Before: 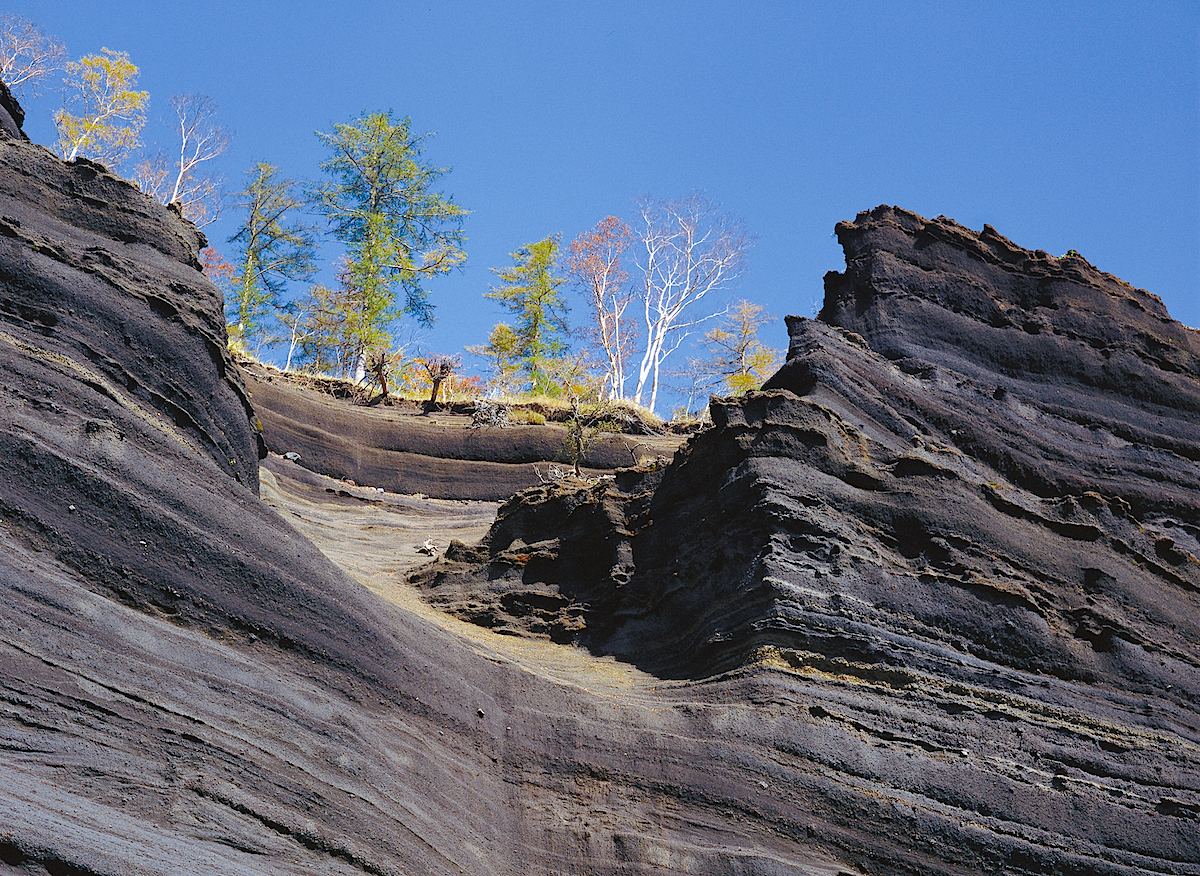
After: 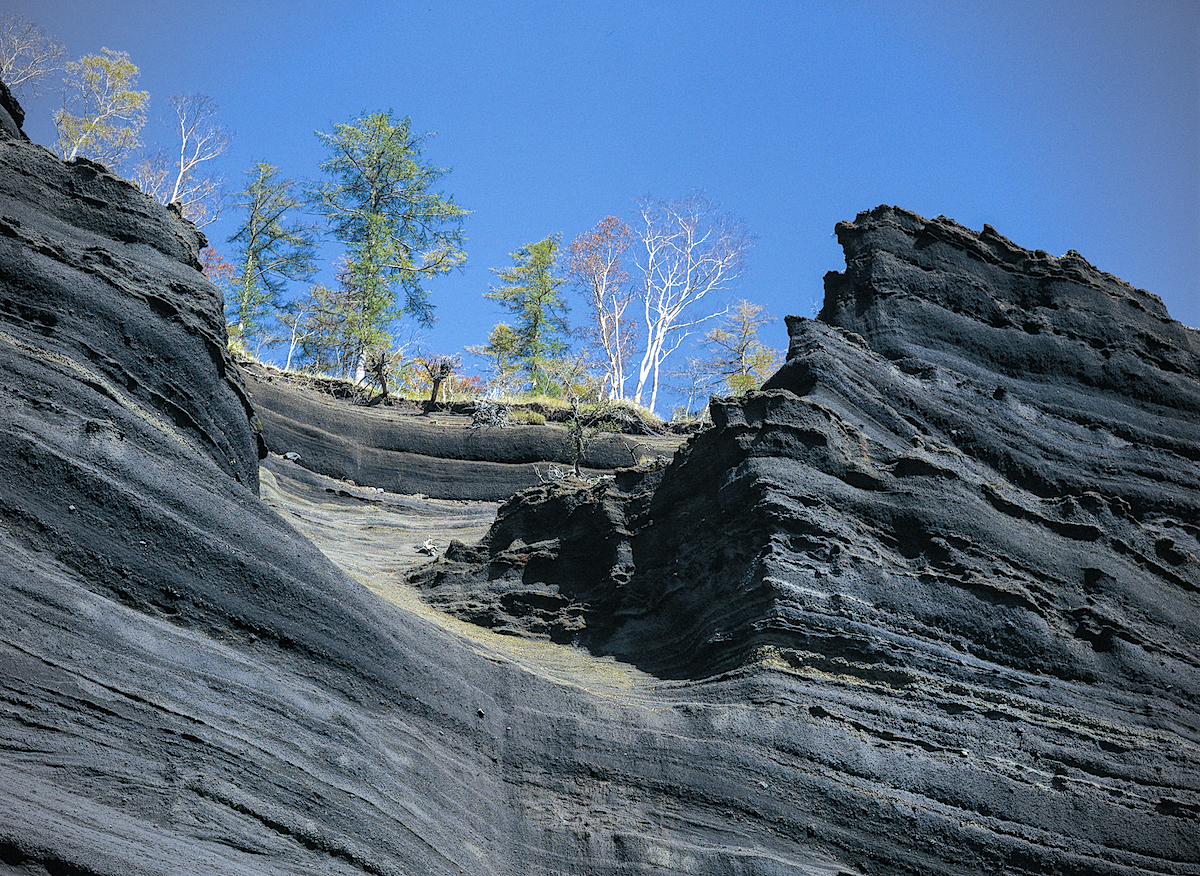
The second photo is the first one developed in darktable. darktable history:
vignetting: unbound false
white balance: red 0.925, blue 1.046
local contrast: detail 130%
split-toning: shadows › hue 205.2°, shadows › saturation 0.29, highlights › hue 50.4°, highlights › saturation 0.38, balance -49.9
